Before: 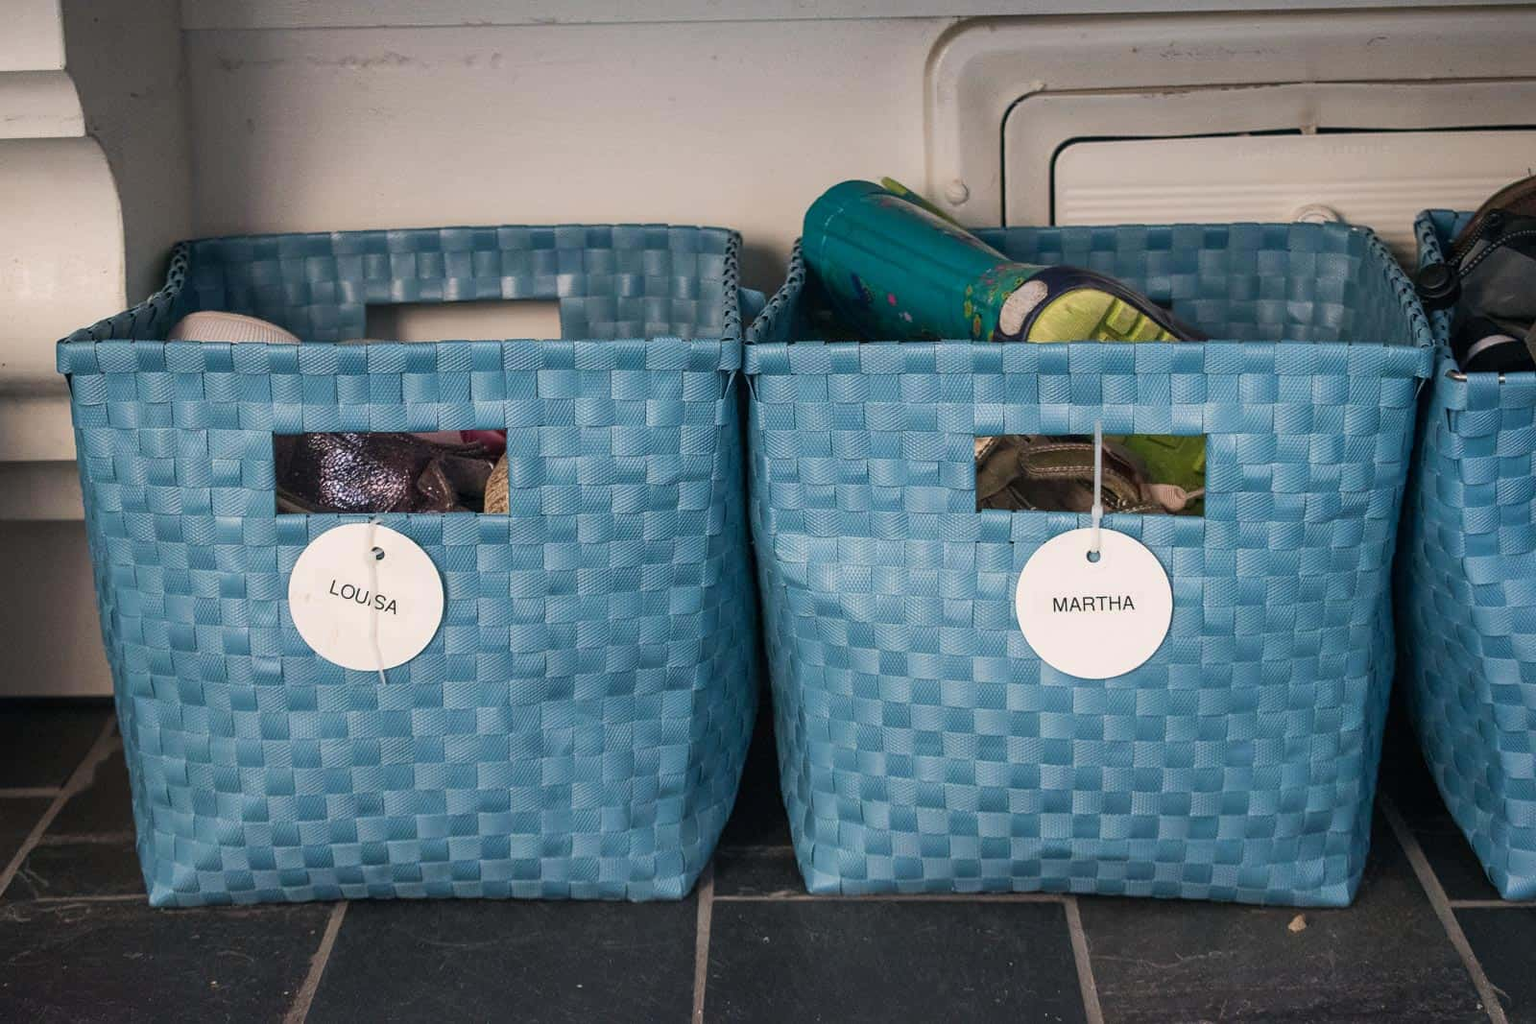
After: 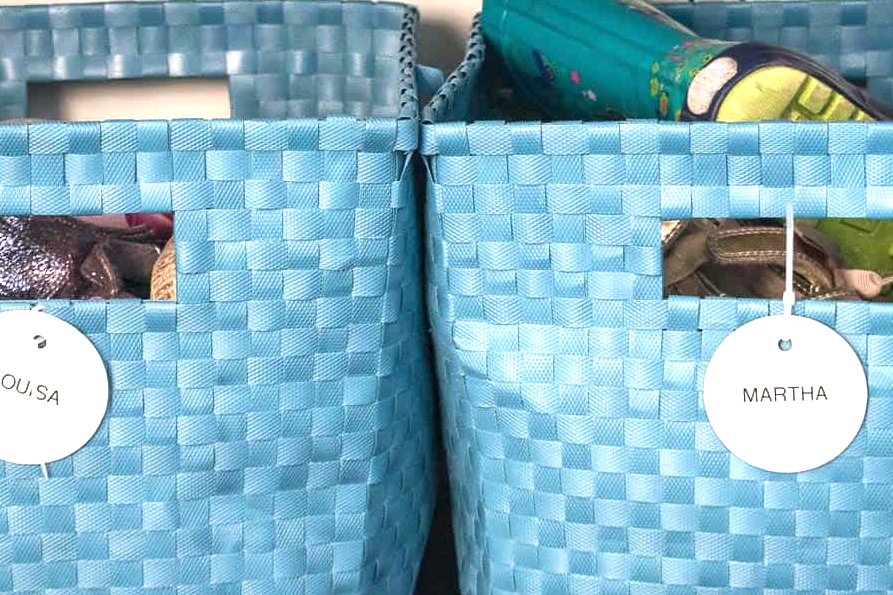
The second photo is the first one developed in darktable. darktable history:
crop and rotate: left 22.13%, top 22.054%, right 22.026%, bottom 22.102%
rgb levels: preserve colors max RGB
white balance: emerald 1
exposure: black level correction 0, exposure 1.2 EV, compensate exposure bias true, compensate highlight preservation false
